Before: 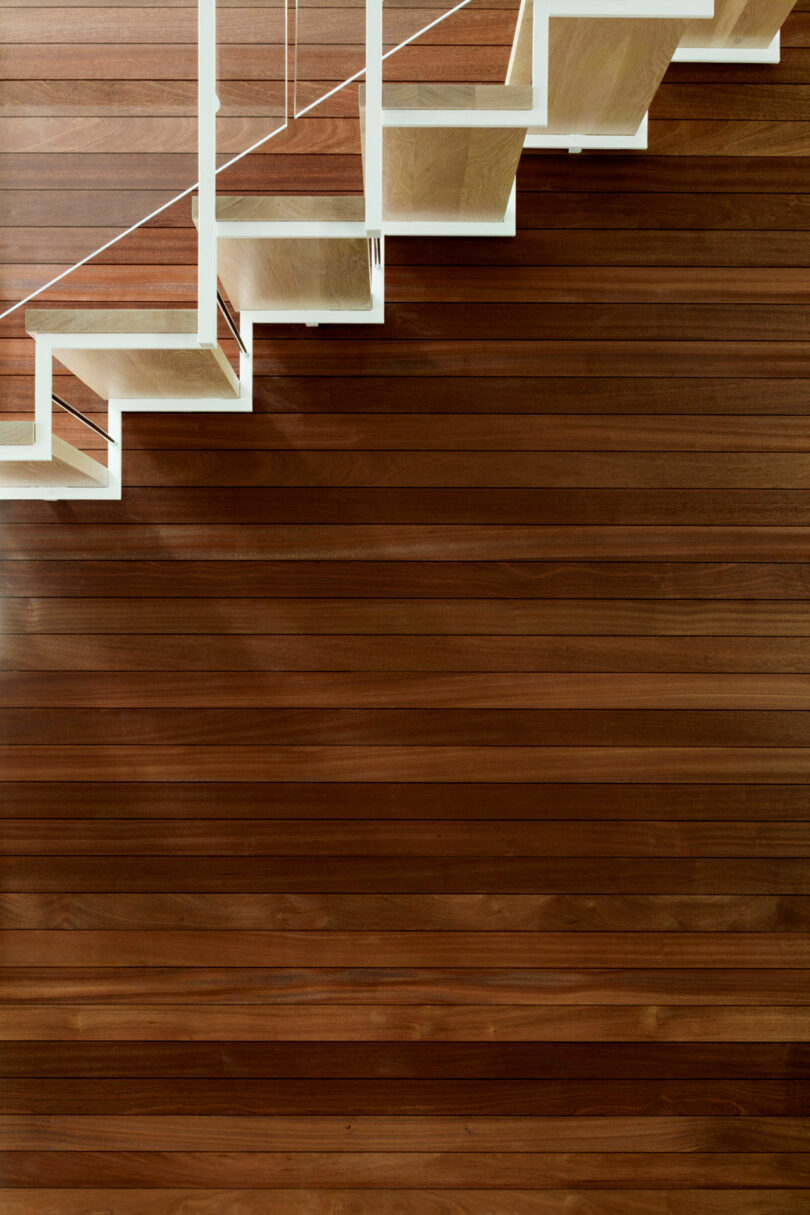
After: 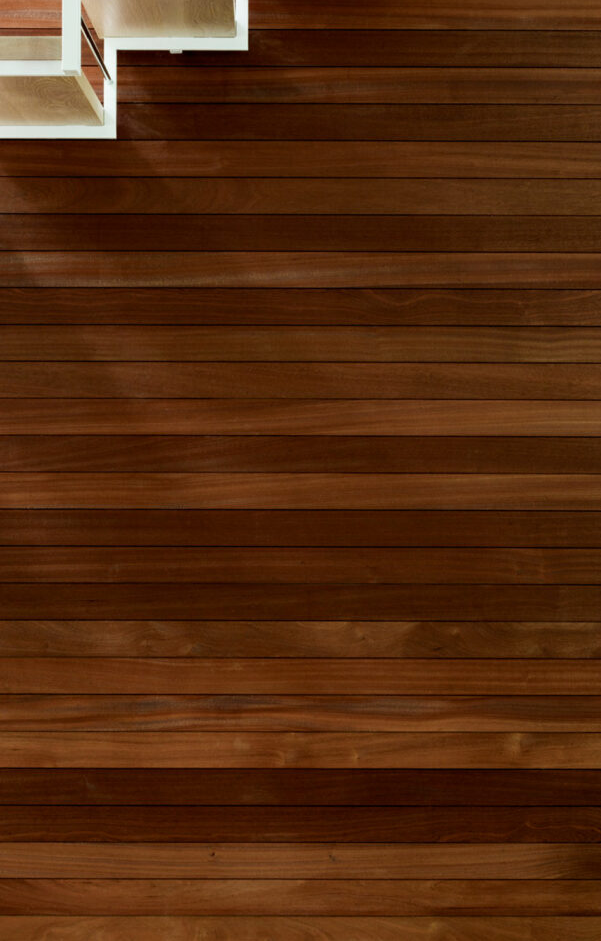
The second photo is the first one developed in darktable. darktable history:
crop: left 16.85%, top 22.483%, right 8.907%
